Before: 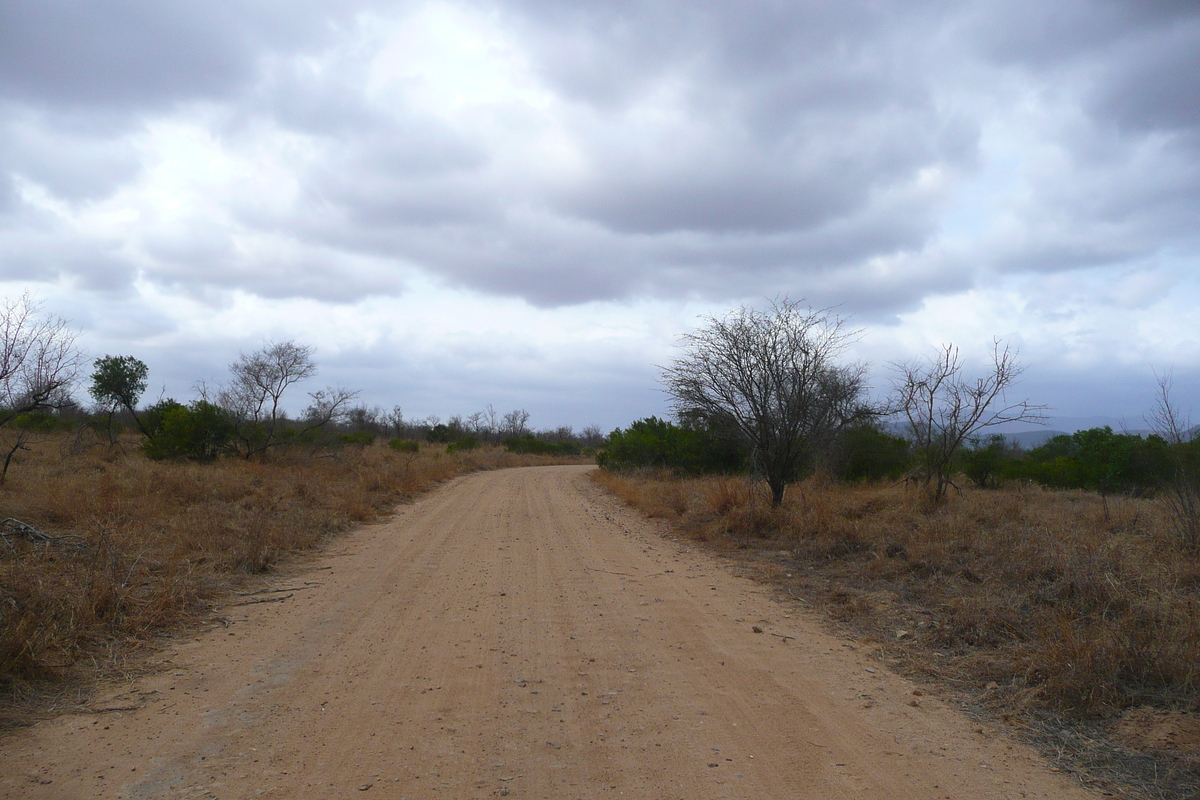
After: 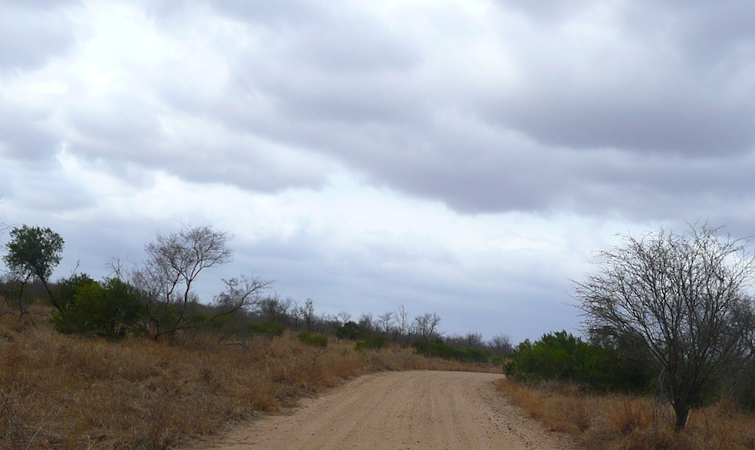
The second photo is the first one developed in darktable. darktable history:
crop and rotate: angle -4.68°, left 2.268%, top 6.771%, right 27.285%, bottom 30.212%
